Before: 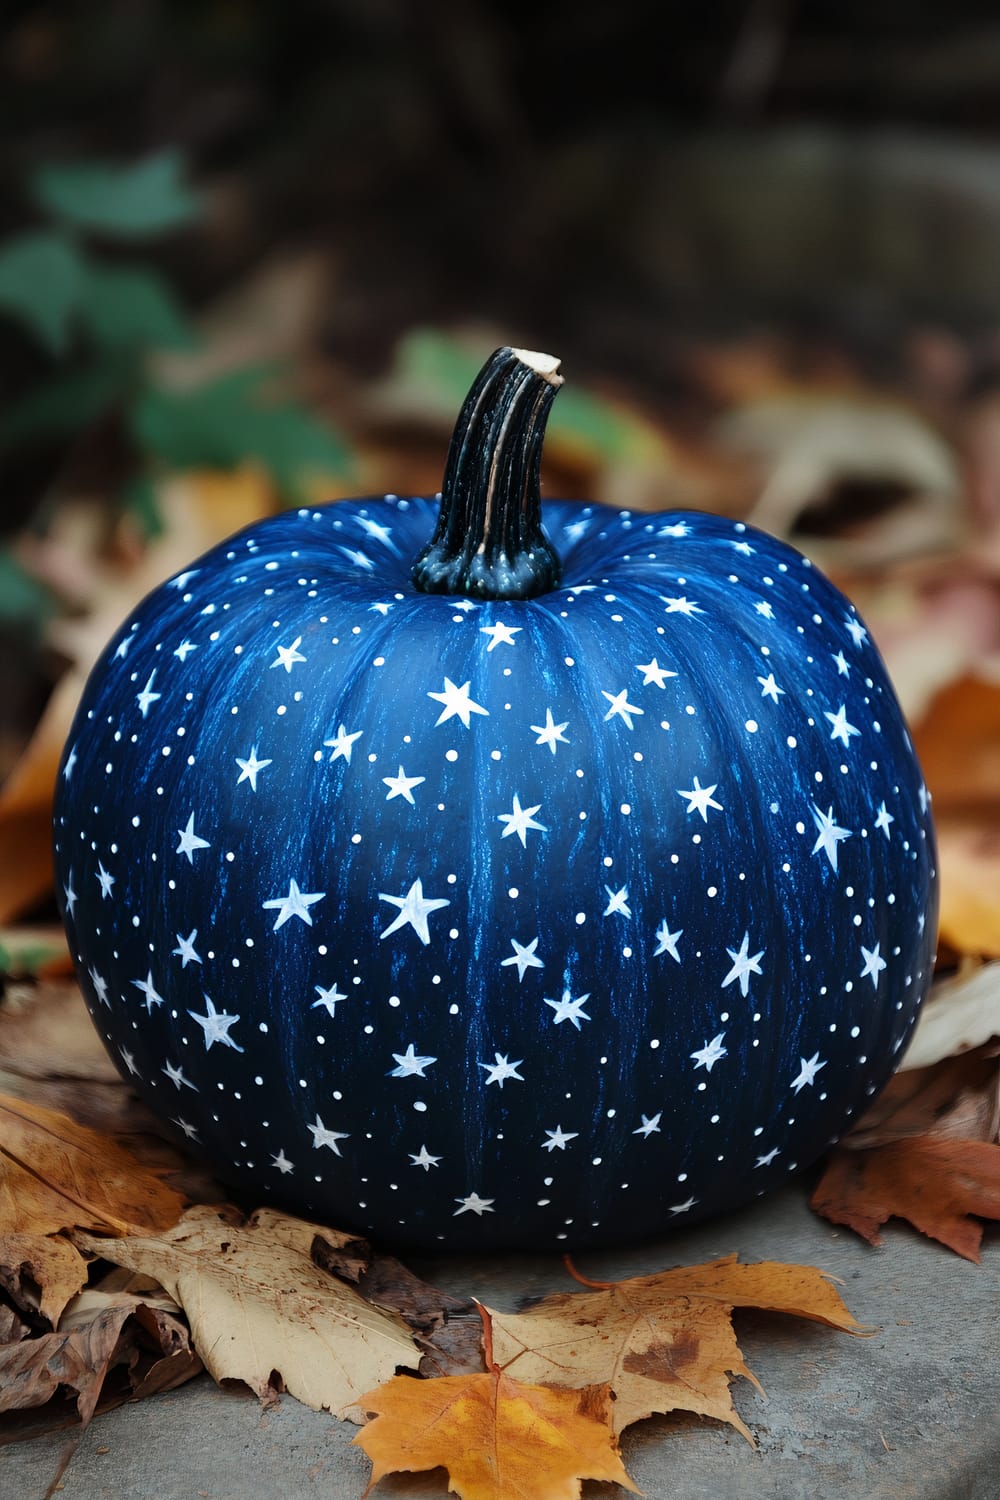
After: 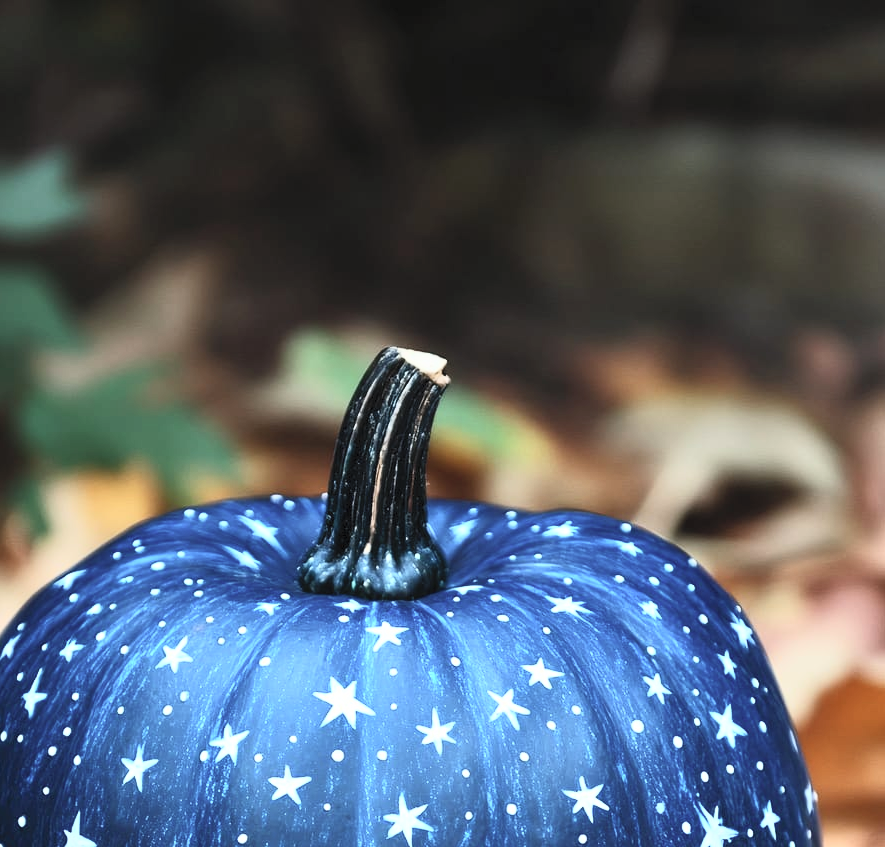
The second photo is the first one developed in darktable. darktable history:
crop and rotate: left 11.412%, bottom 43.516%
contrast brightness saturation: contrast 0.389, brightness 0.525
